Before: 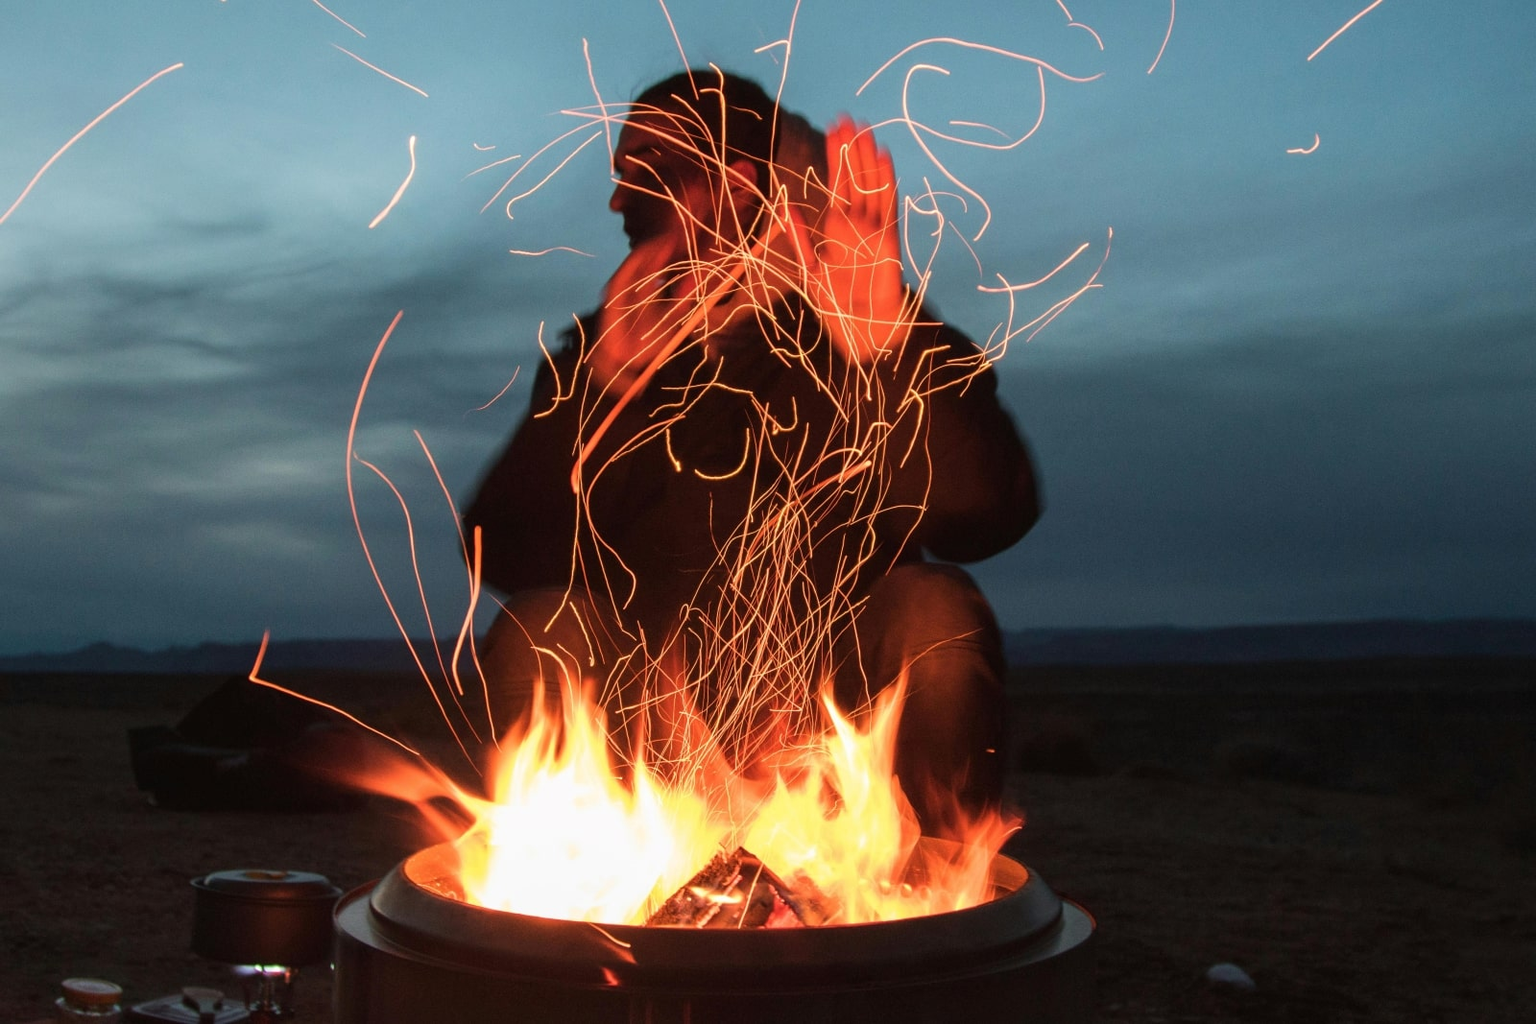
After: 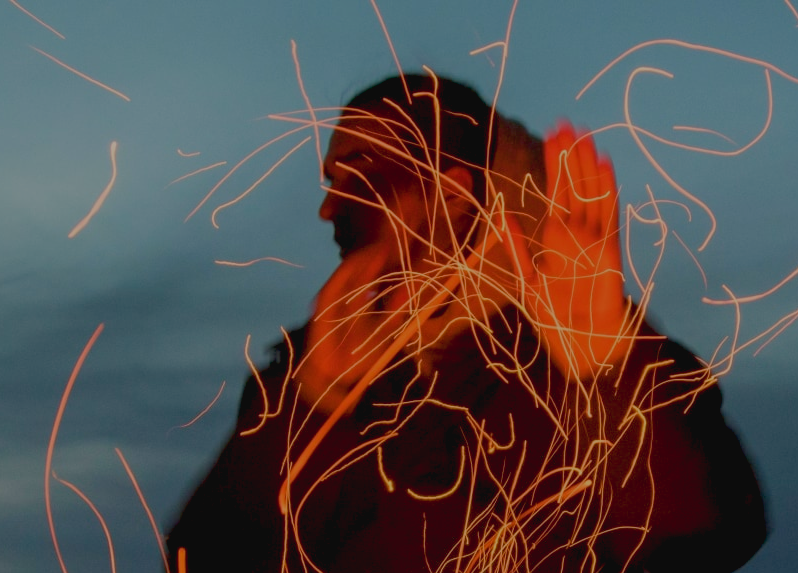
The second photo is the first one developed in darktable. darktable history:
contrast brightness saturation: contrast -0.082, brightness -0.034, saturation -0.109
exposure: black level correction 0.009, exposure -0.648 EV, compensate highlight preservation false
color balance rgb: highlights gain › chroma 2.973%, highlights gain › hue 60.05°, perceptual saturation grading › global saturation 19.533%, contrast -29.856%
crop: left 19.752%, right 30.341%, bottom 46.29%
